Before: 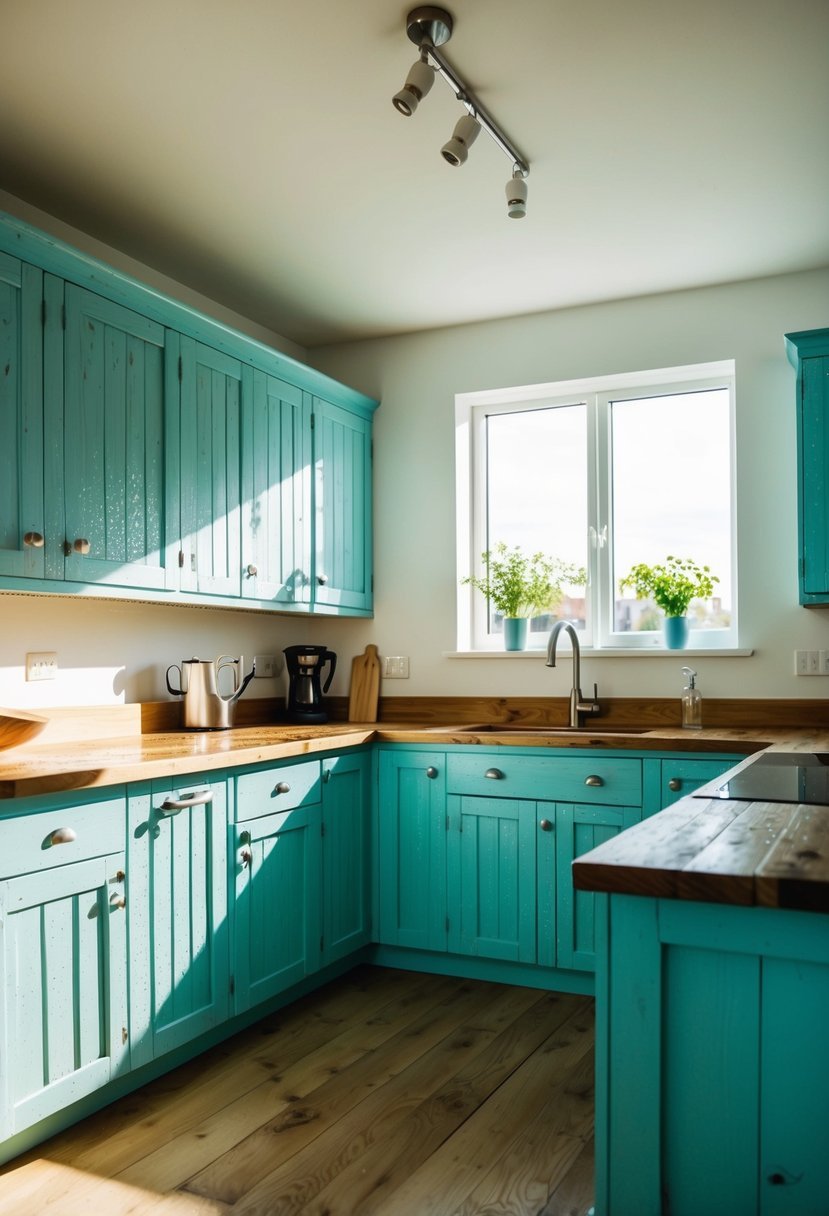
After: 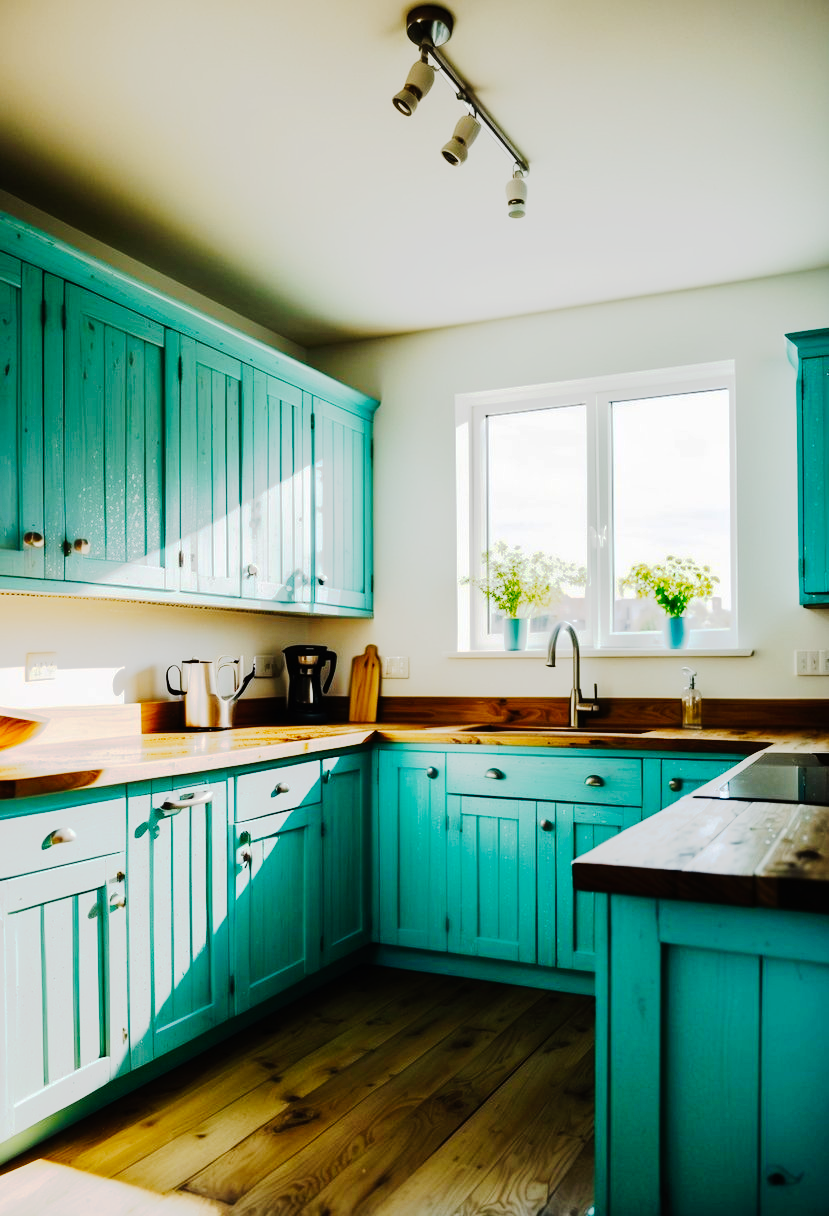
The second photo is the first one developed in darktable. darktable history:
tone curve: curves: ch0 [(0, 0) (0.003, 0.001) (0.011, 0.005) (0.025, 0.009) (0.044, 0.014) (0.069, 0.019) (0.1, 0.028) (0.136, 0.039) (0.177, 0.073) (0.224, 0.134) (0.277, 0.218) (0.335, 0.343) (0.399, 0.488) (0.468, 0.608) (0.543, 0.699) (0.623, 0.773) (0.709, 0.819) (0.801, 0.852) (0.898, 0.874) (1, 1)], preserve colors none
